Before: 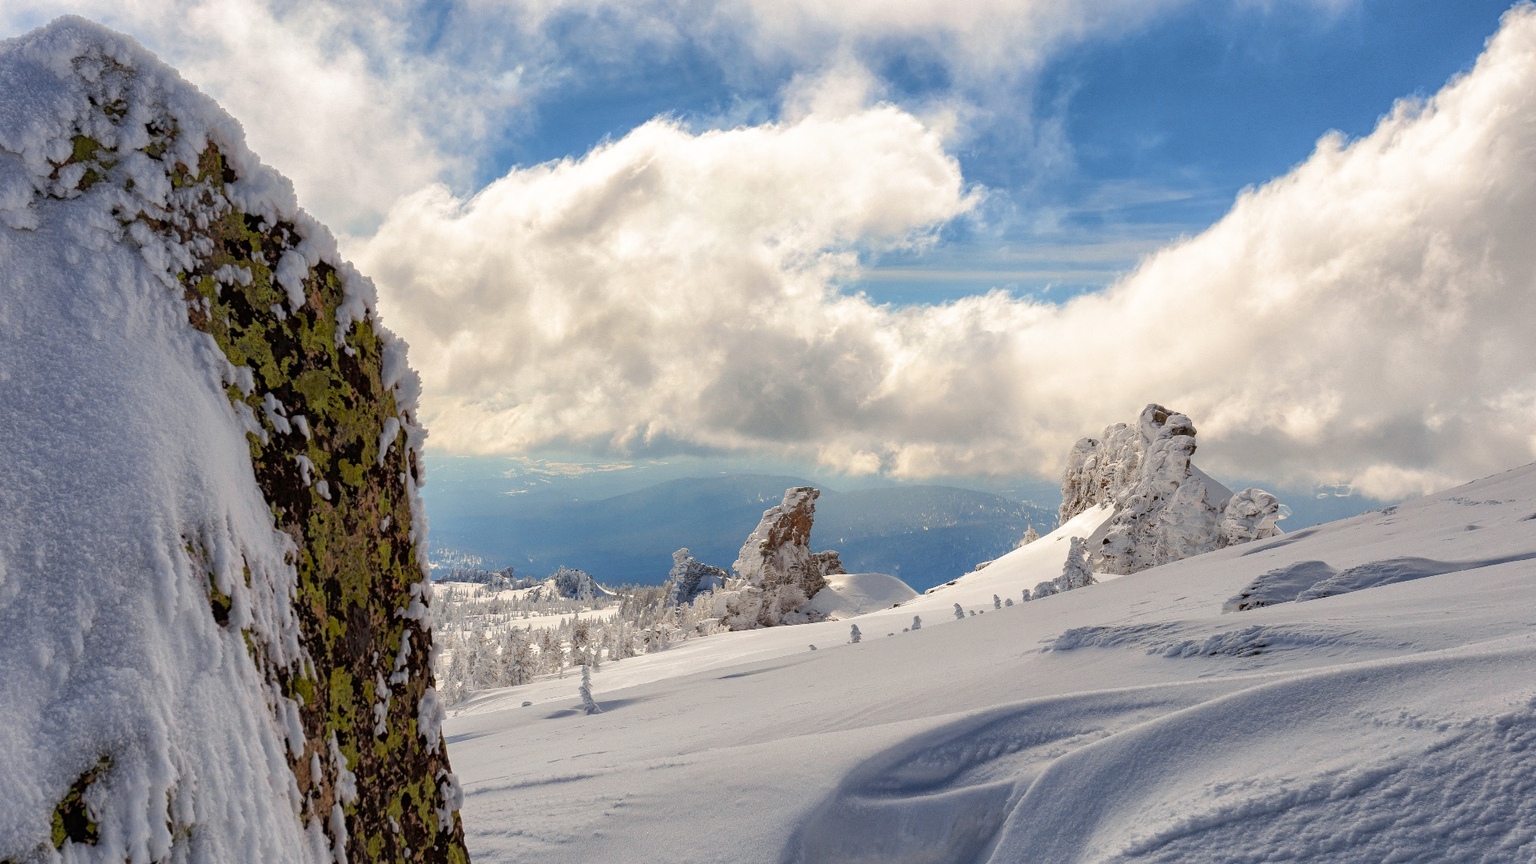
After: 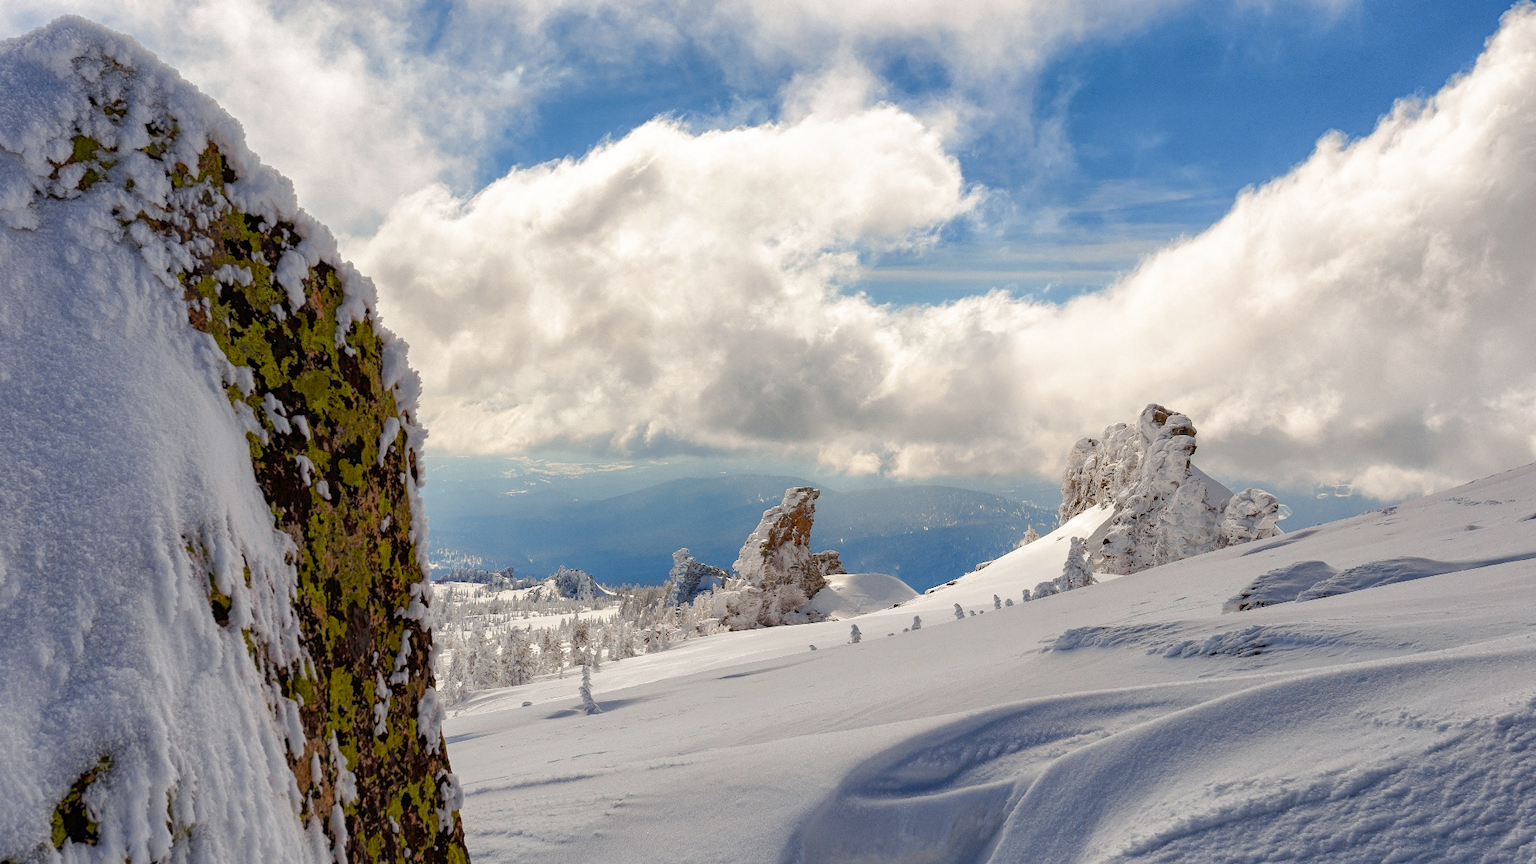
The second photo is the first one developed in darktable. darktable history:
color balance rgb: perceptual saturation grading › global saturation 20%, perceptual saturation grading › highlights -50%, perceptual saturation grading › shadows 30%
